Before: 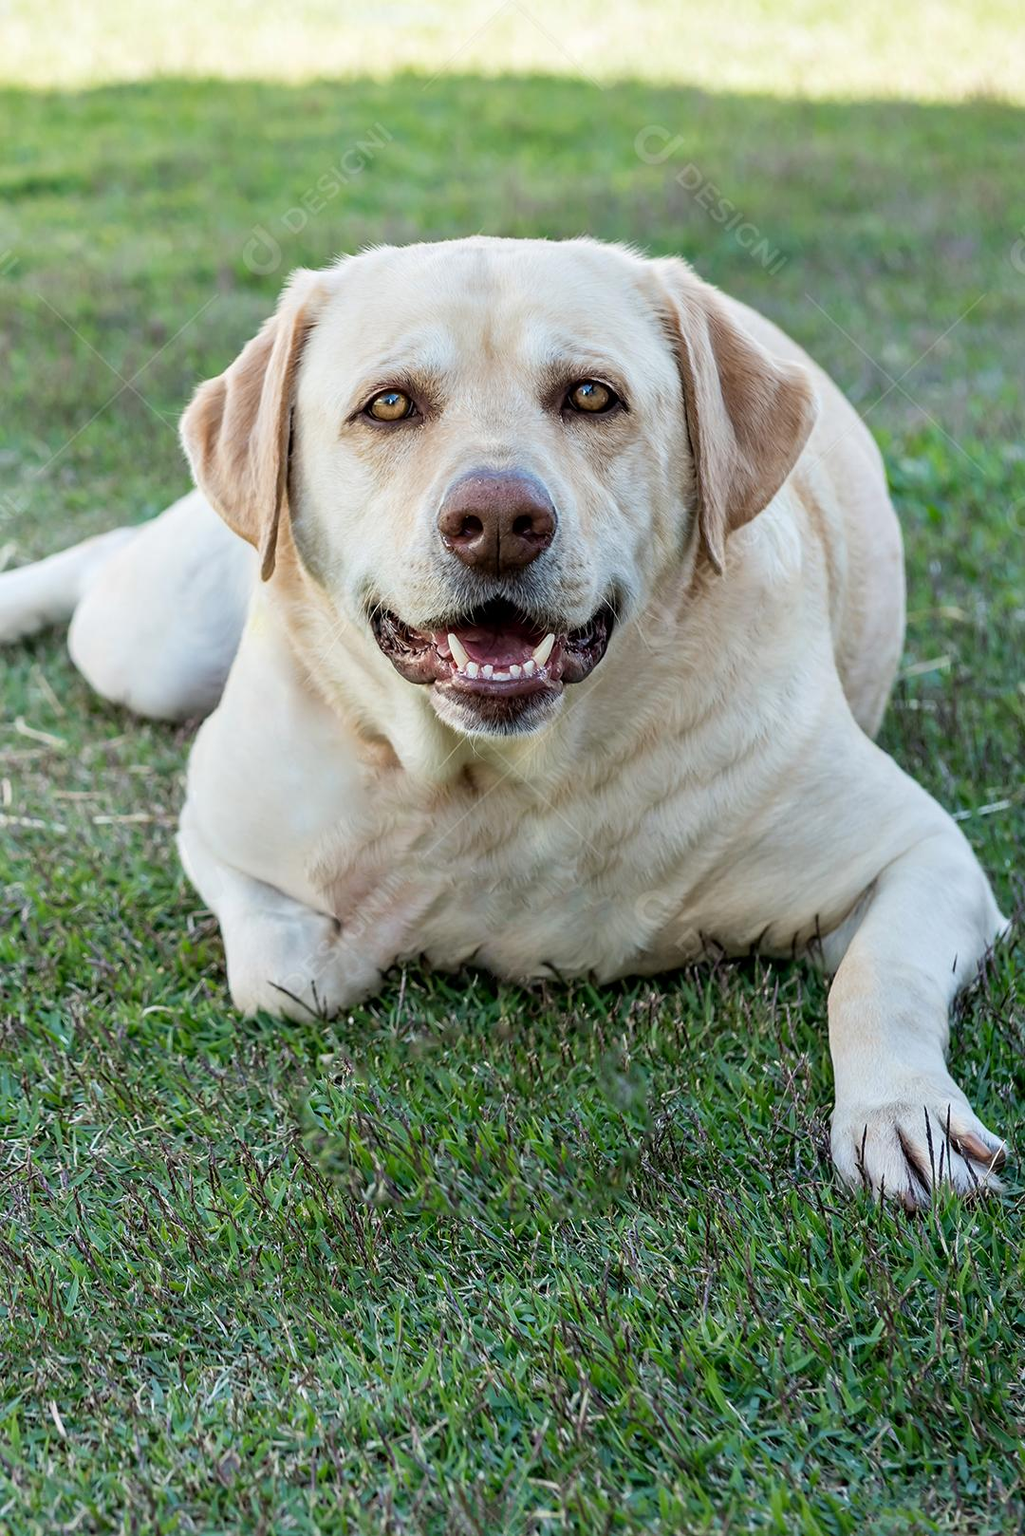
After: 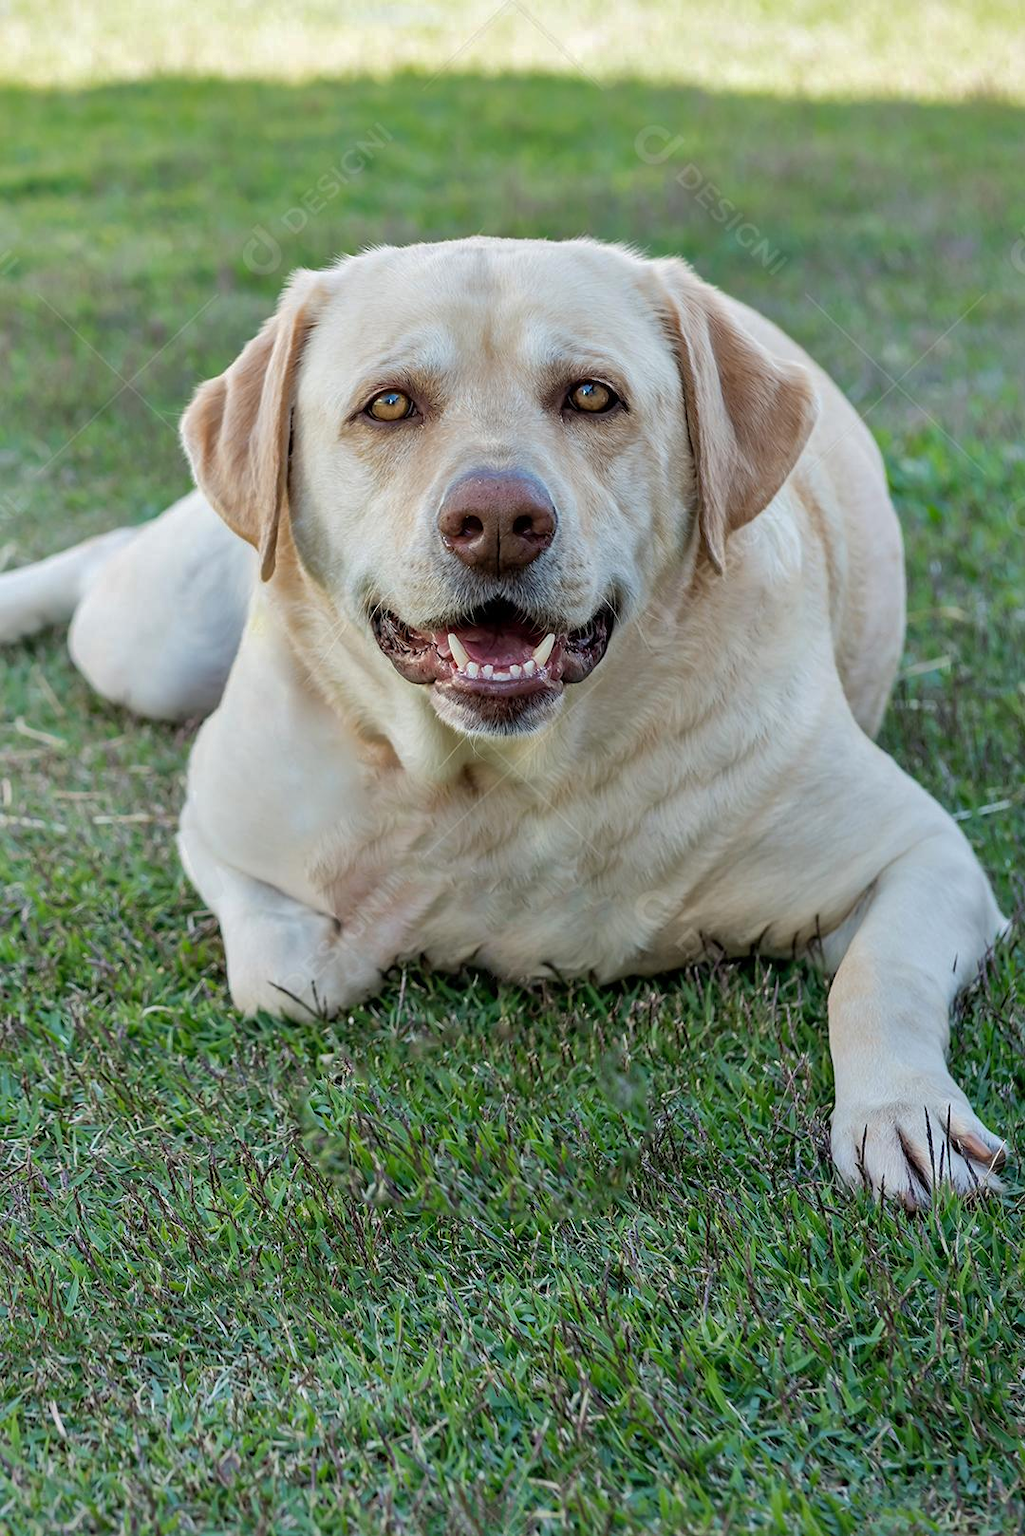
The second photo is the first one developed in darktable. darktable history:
shadows and highlights: shadows 40.07, highlights -59.7
